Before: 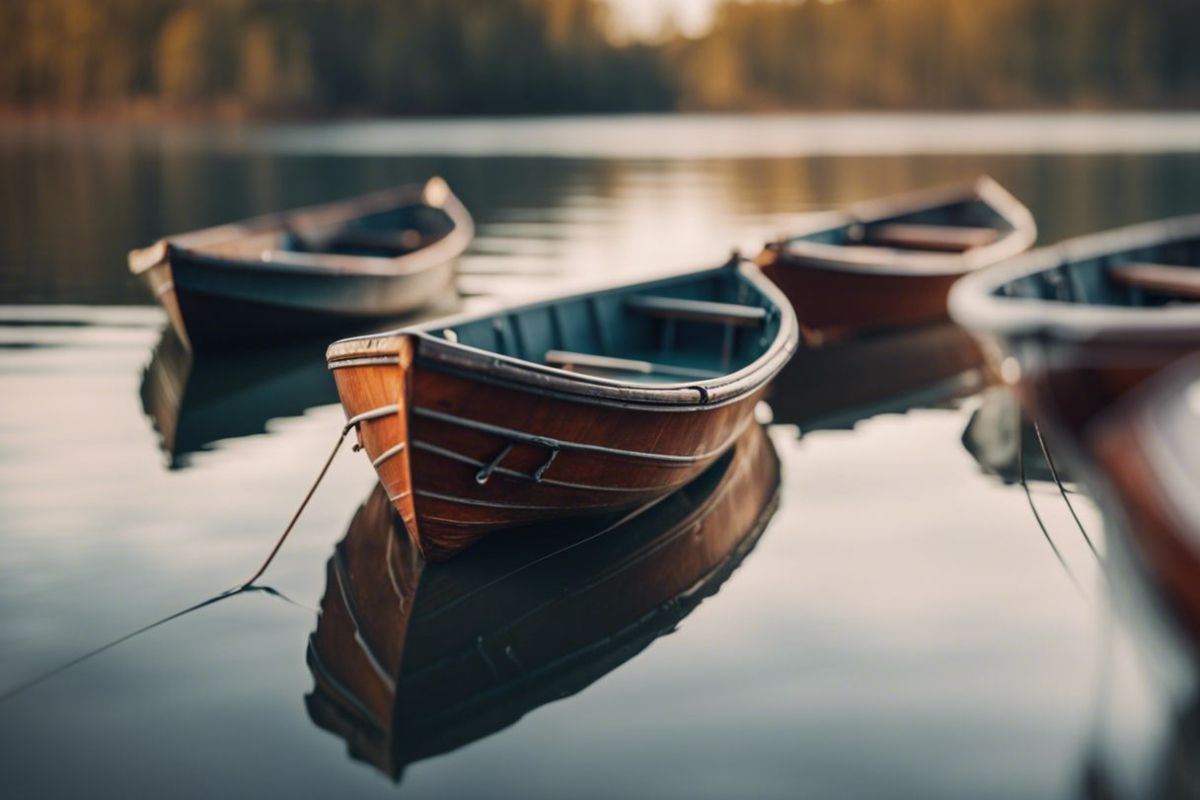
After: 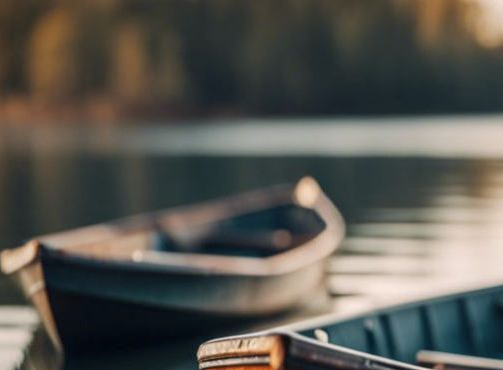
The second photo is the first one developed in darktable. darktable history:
sharpen: radius 2.883, amount 0.868, threshold 47.523
local contrast: on, module defaults
crop and rotate: left 10.817%, top 0.062%, right 47.194%, bottom 53.626%
